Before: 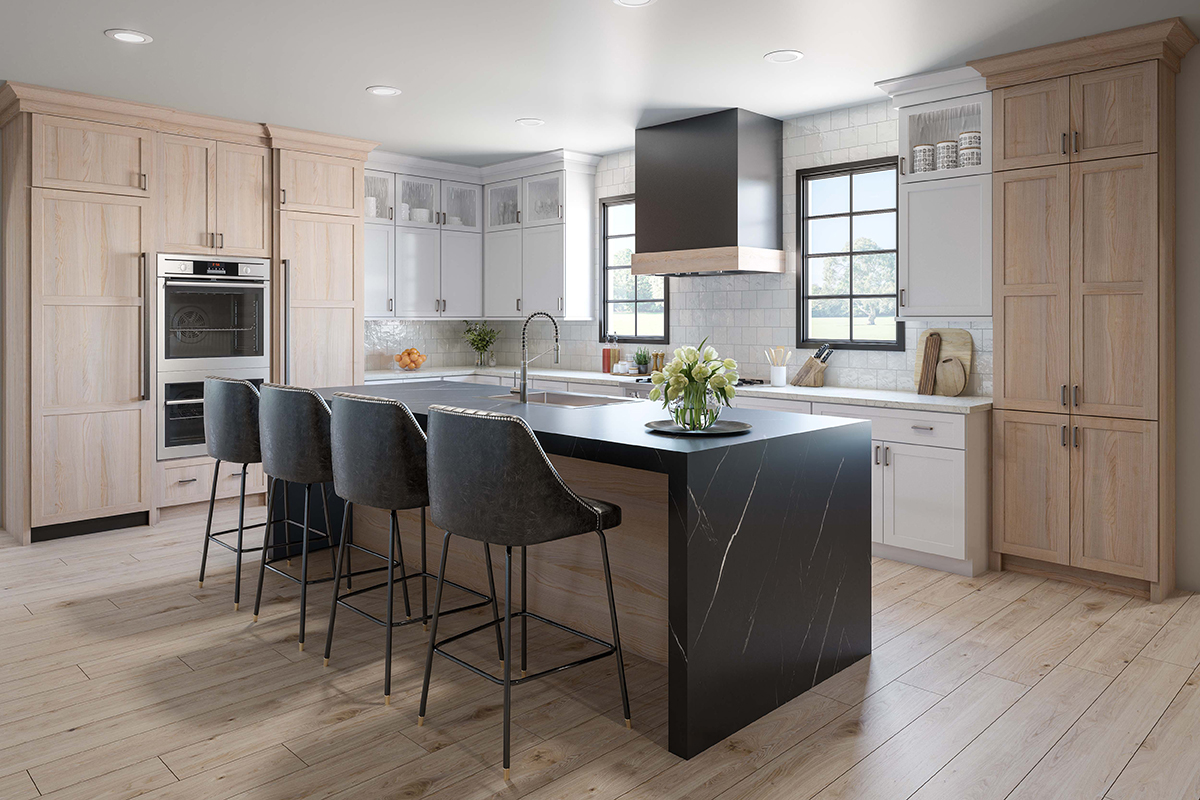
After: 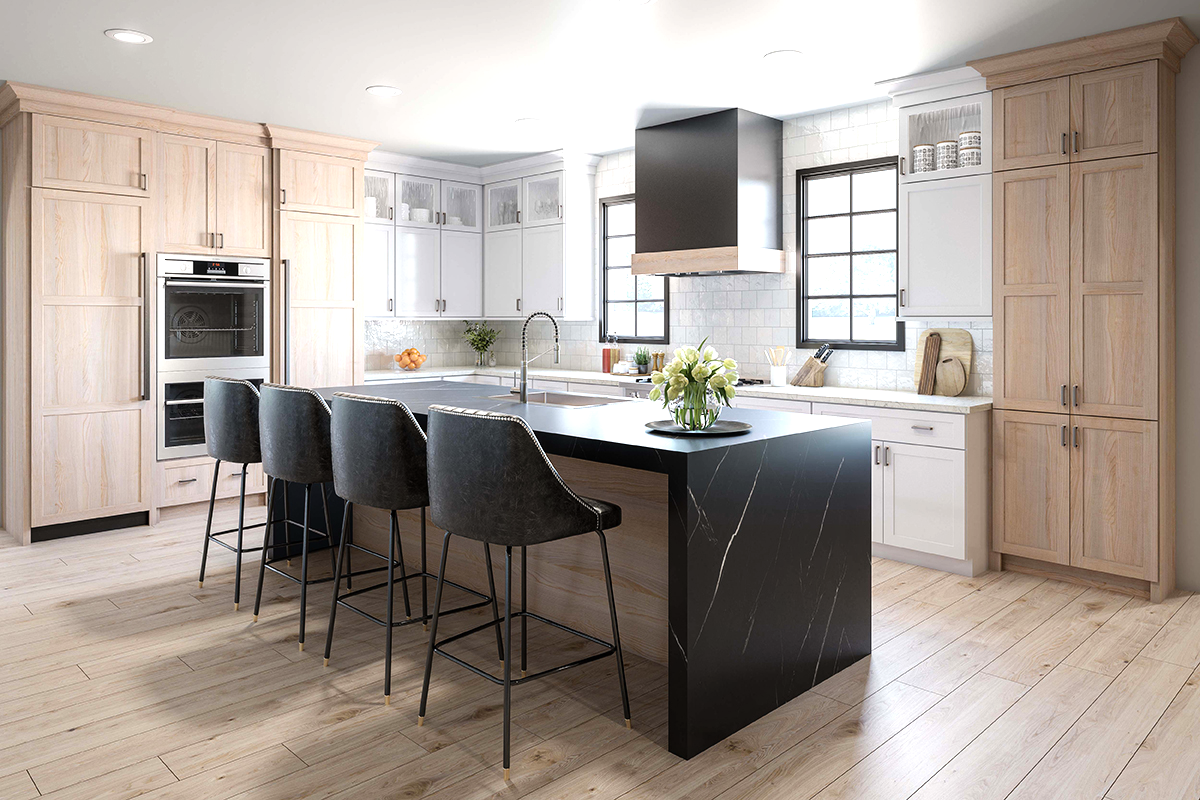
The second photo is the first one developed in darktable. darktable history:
tone equalizer: -8 EV -0.711 EV, -7 EV -0.73 EV, -6 EV -0.632 EV, -5 EV -0.415 EV, -3 EV 0.403 EV, -2 EV 0.6 EV, -1 EV 0.677 EV, +0 EV 0.76 EV, luminance estimator HSV value / RGB max
